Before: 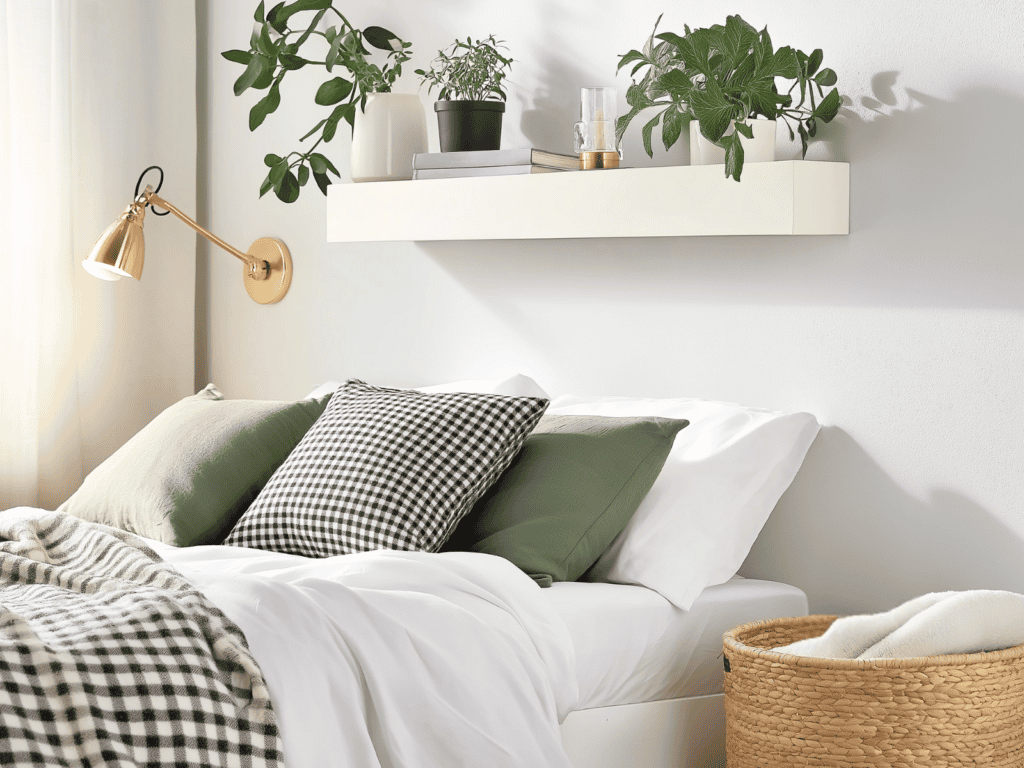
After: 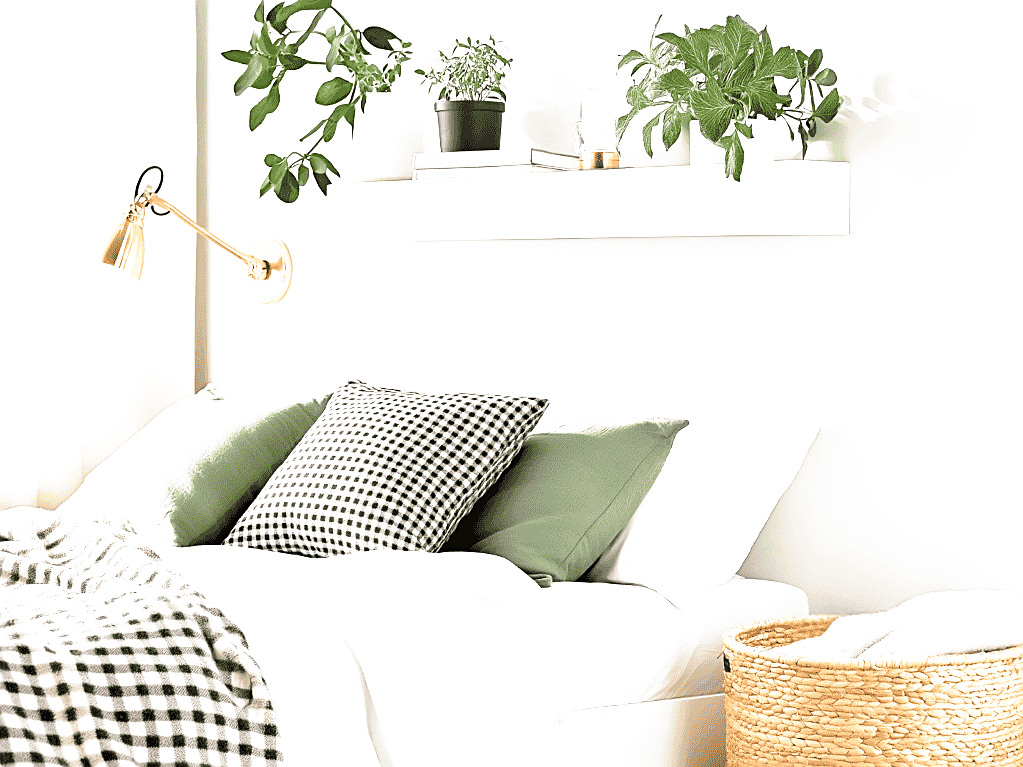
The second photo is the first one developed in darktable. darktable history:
exposure: black level correction 0, exposure 1.2 EV, compensate exposure bias true, compensate highlight preservation false
filmic rgb: black relative exposure -8.7 EV, white relative exposure 2.7 EV, threshold 3 EV, target black luminance 0%, hardness 6.25, latitude 75%, contrast 1.325, highlights saturation mix -5%, preserve chrominance no, color science v5 (2021), iterations of high-quality reconstruction 0, enable highlight reconstruction true
sharpen: on, module defaults
